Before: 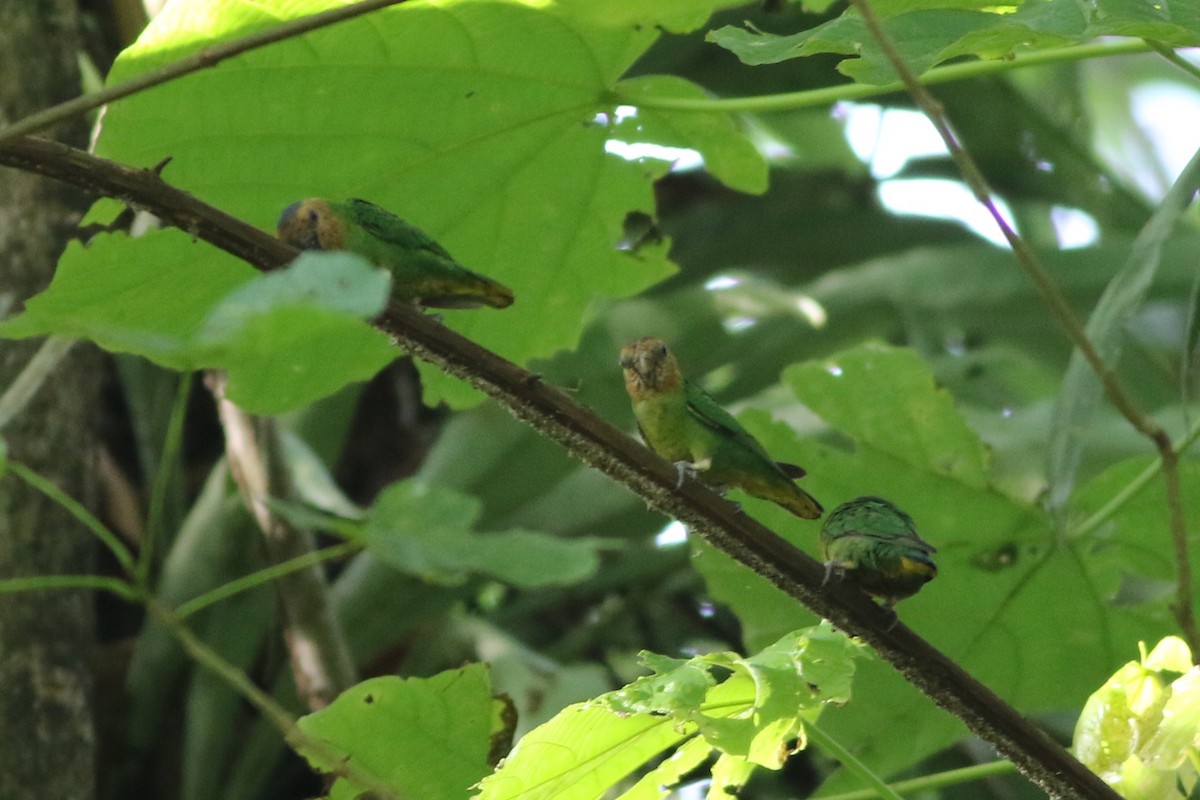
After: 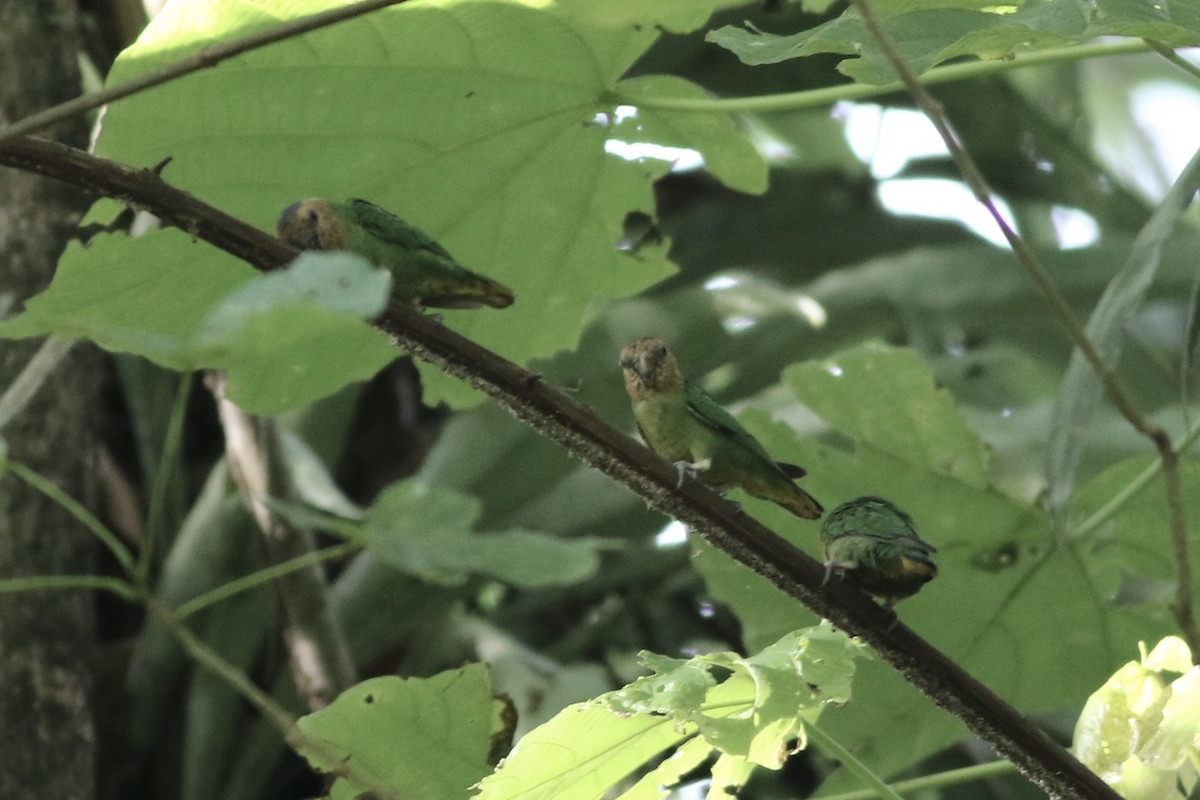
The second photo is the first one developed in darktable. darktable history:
contrast brightness saturation: contrast 0.1, saturation -0.36
